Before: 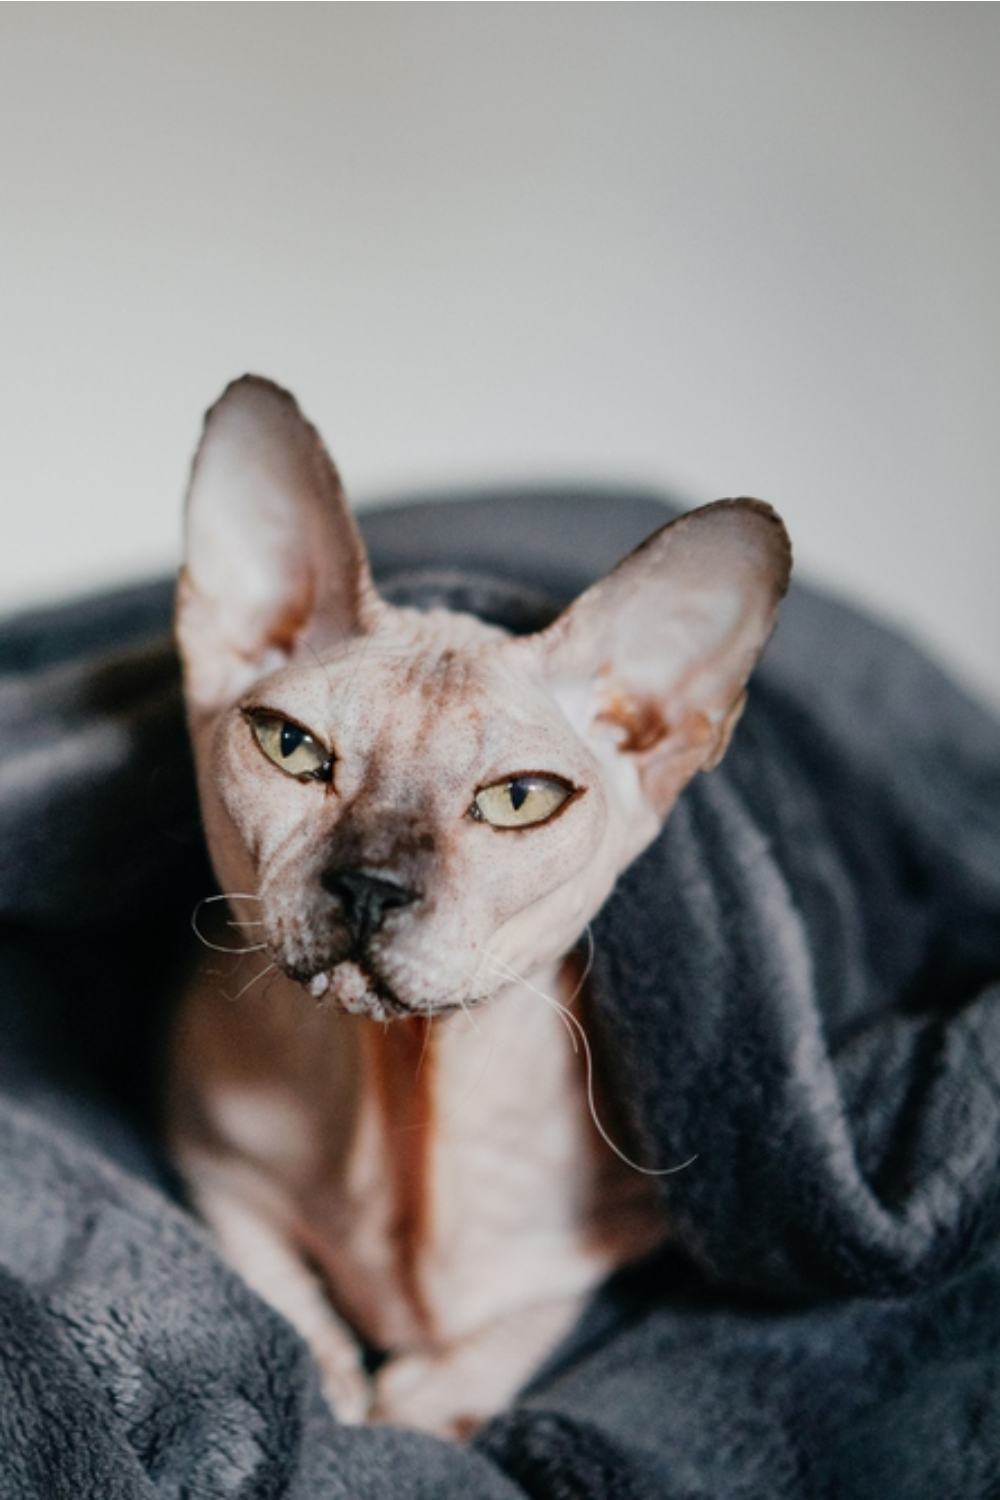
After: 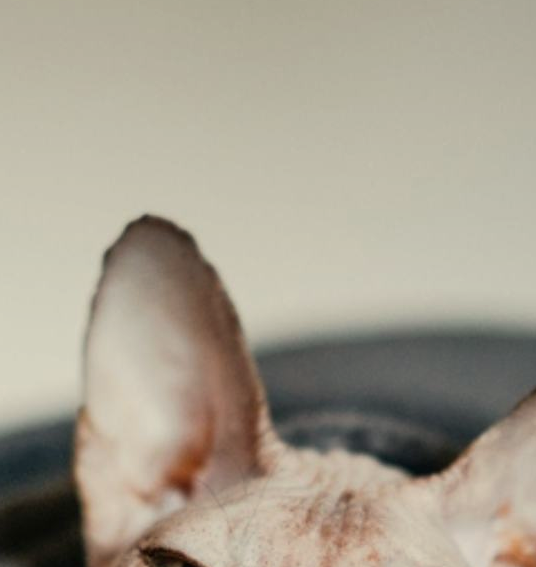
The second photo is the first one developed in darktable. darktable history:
white balance: red 1.029, blue 0.92
shadows and highlights: radius 264.75, soften with gaussian
crop: left 10.121%, top 10.631%, right 36.218%, bottom 51.526%
